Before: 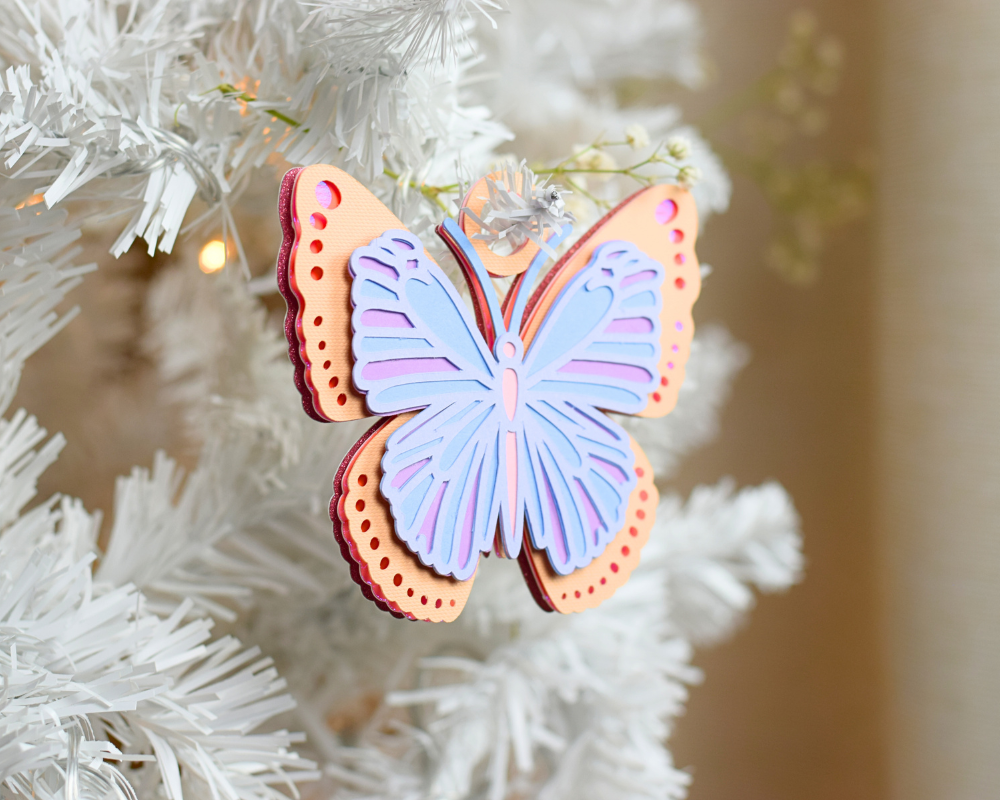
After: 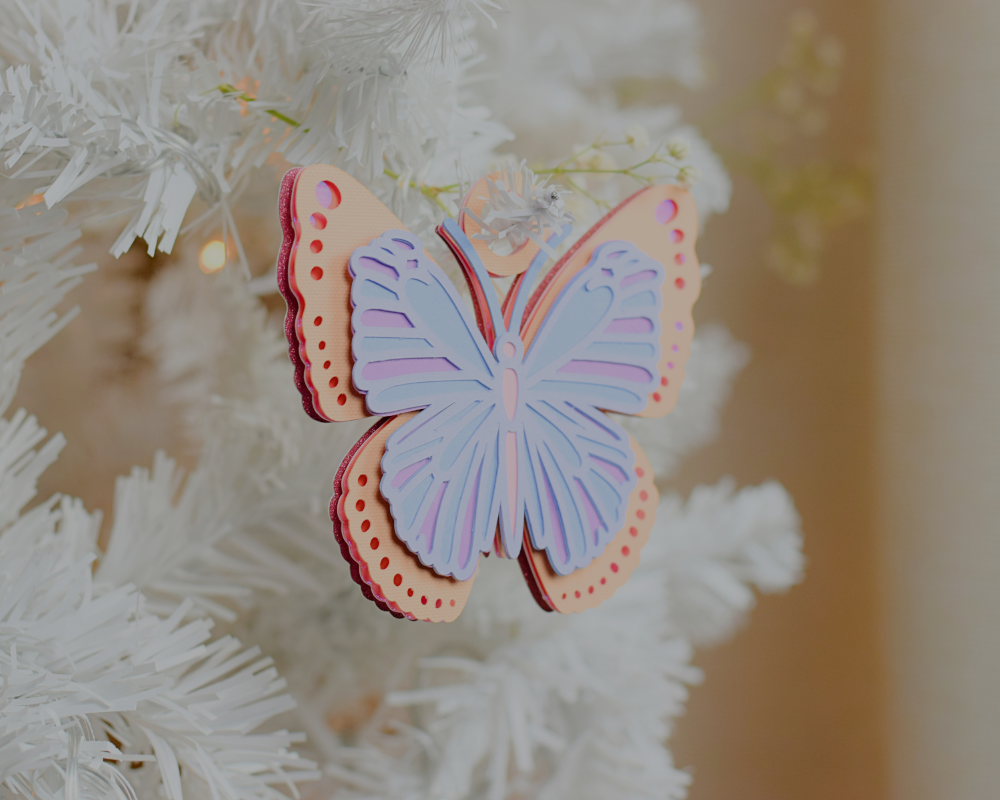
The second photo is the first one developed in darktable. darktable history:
filmic rgb: black relative exposure -4.42 EV, white relative exposure 6.58 EV, hardness 1.85, contrast 0.5
color balance rgb: global vibrance 0.5%
